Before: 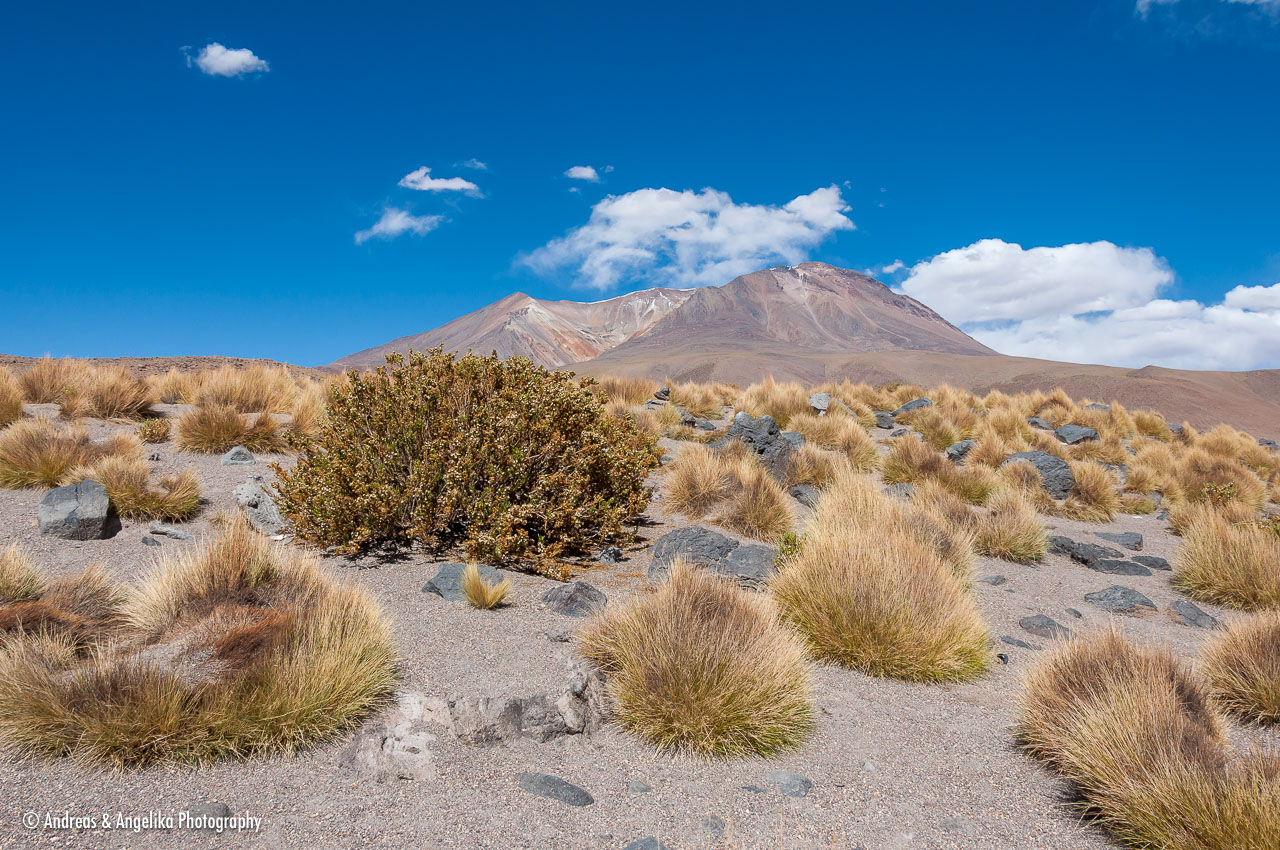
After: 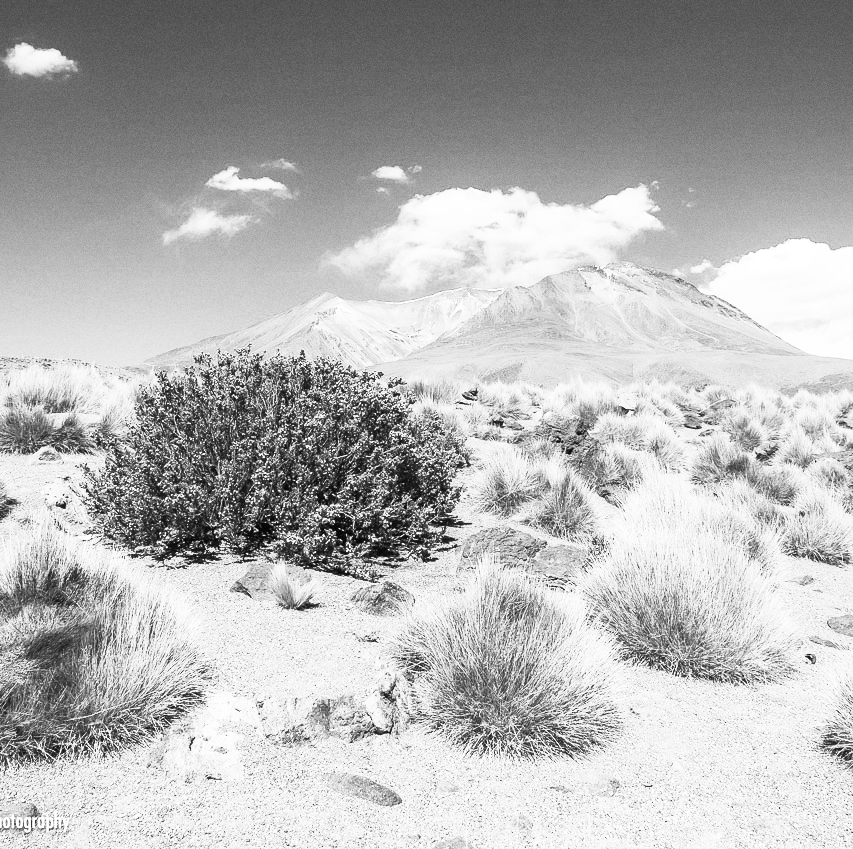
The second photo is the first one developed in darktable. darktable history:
crop and rotate: left 15.055%, right 18.278%
grain: coarseness 0.09 ISO
tone equalizer: -8 EV -0.001 EV, -7 EV 0.001 EV, -6 EV -0.002 EV, -5 EV -0.003 EV, -4 EV -0.062 EV, -3 EV -0.222 EV, -2 EV -0.267 EV, -1 EV 0.105 EV, +0 EV 0.303 EV
contrast brightness saturation: contrast 0.53, brightness 0.47, saturation -1
